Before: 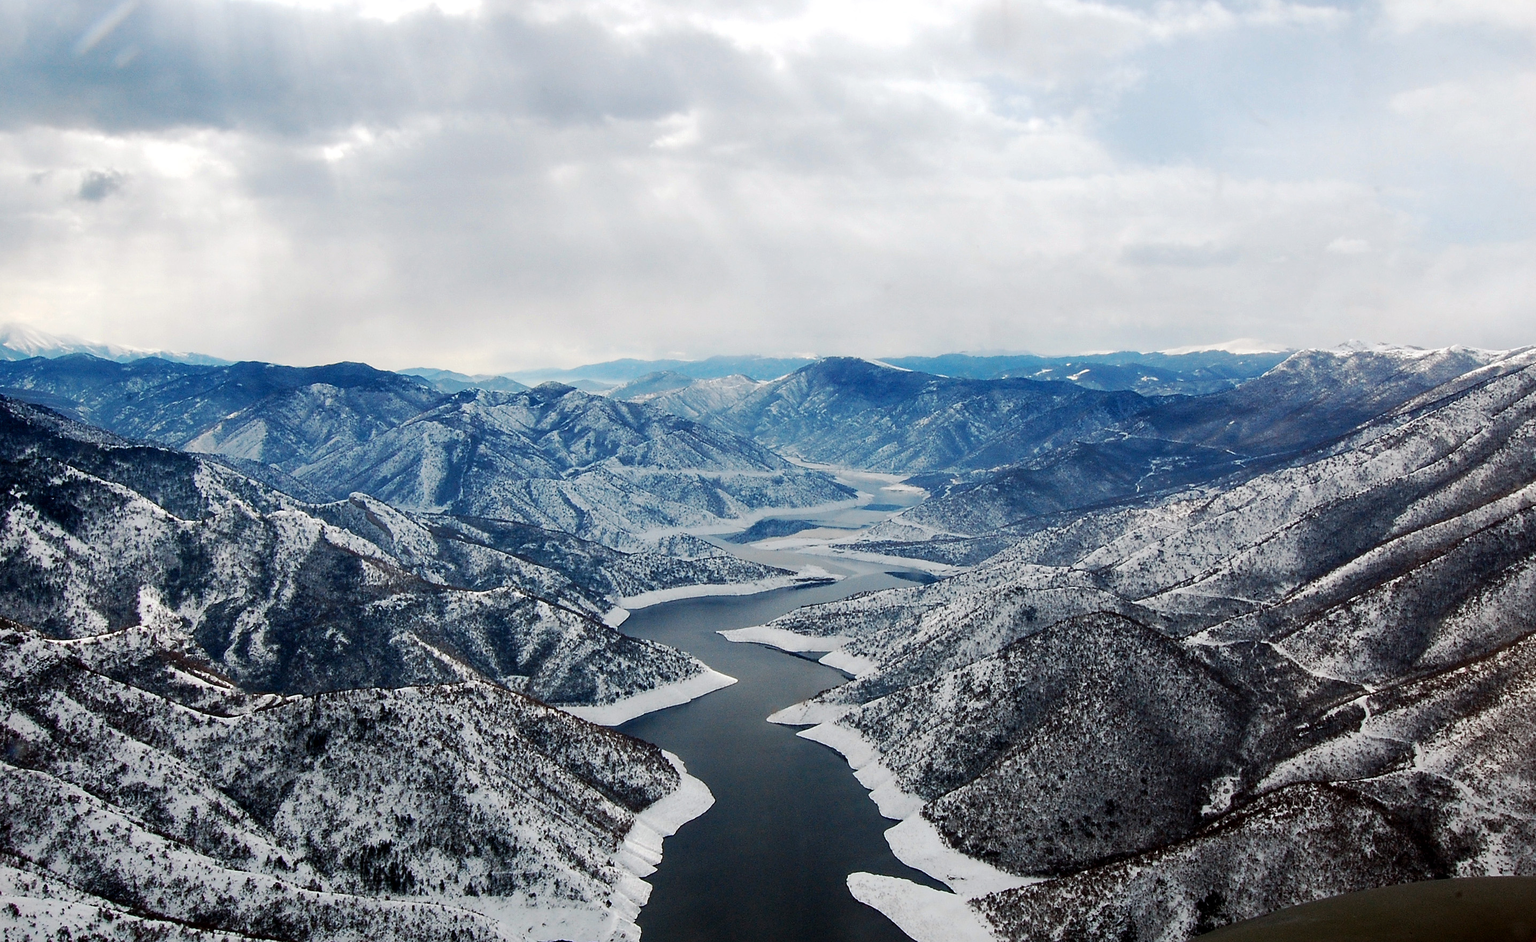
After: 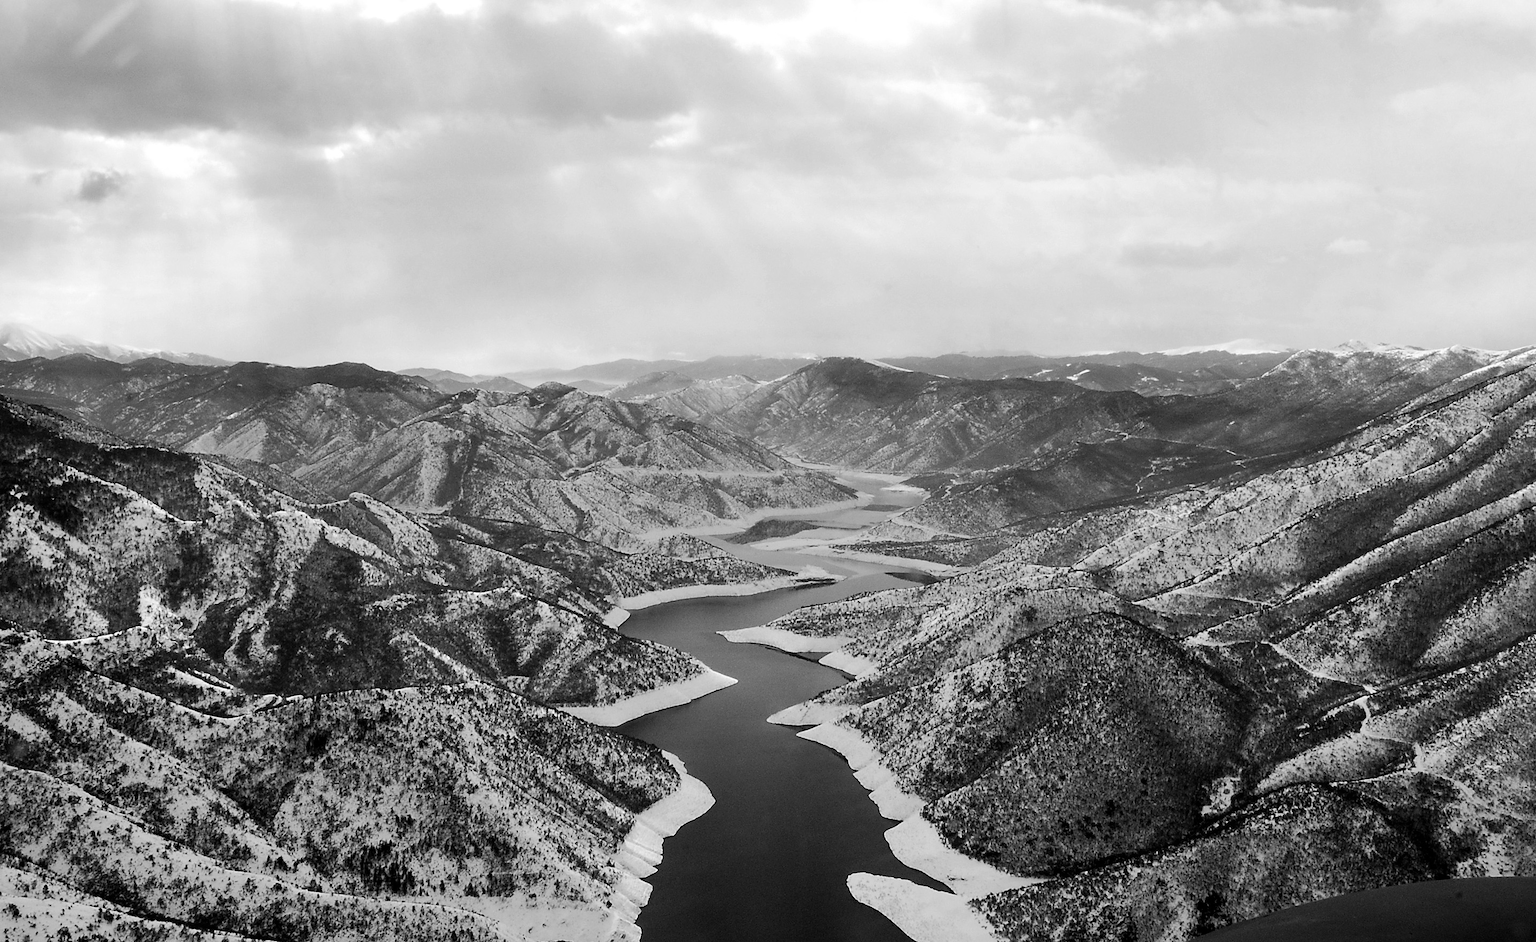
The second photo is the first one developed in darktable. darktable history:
monochrome: on, module defaults
white balance: emerald 1
